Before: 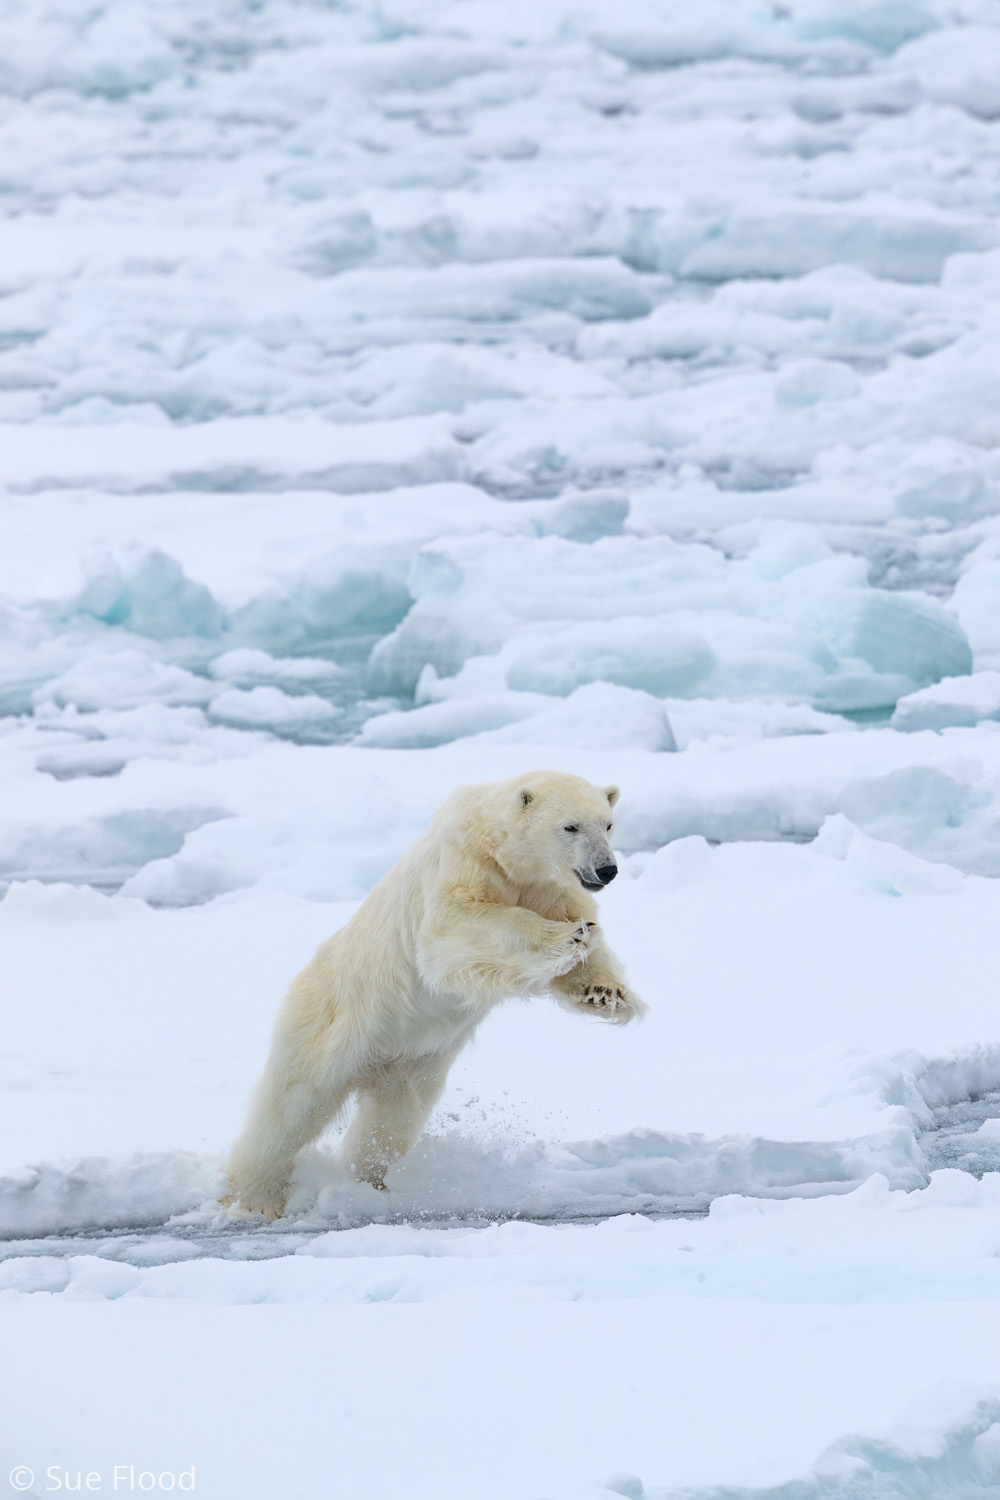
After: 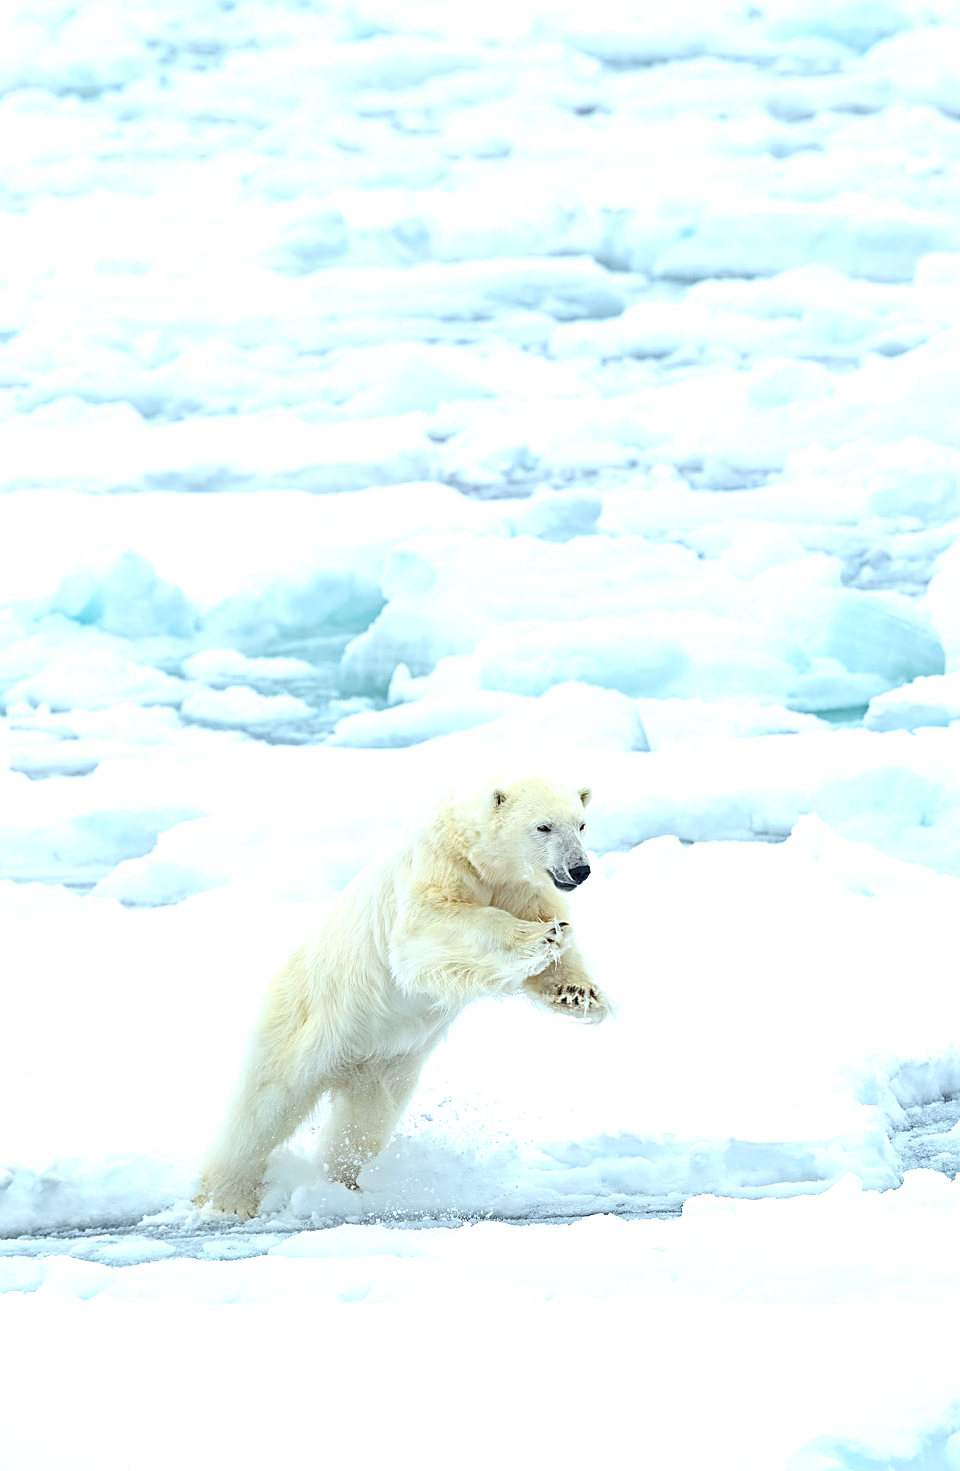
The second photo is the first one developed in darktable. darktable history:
crop and rotate: left 2.757%, right 1.197%, bottom 1.877%
exposure: exposure 0.782 EV, compensate exposure bias true, compensate highlight preservation false
sharpen: on, module defaults
color correction: highlights a* -6.43, highlights b* 0.361
